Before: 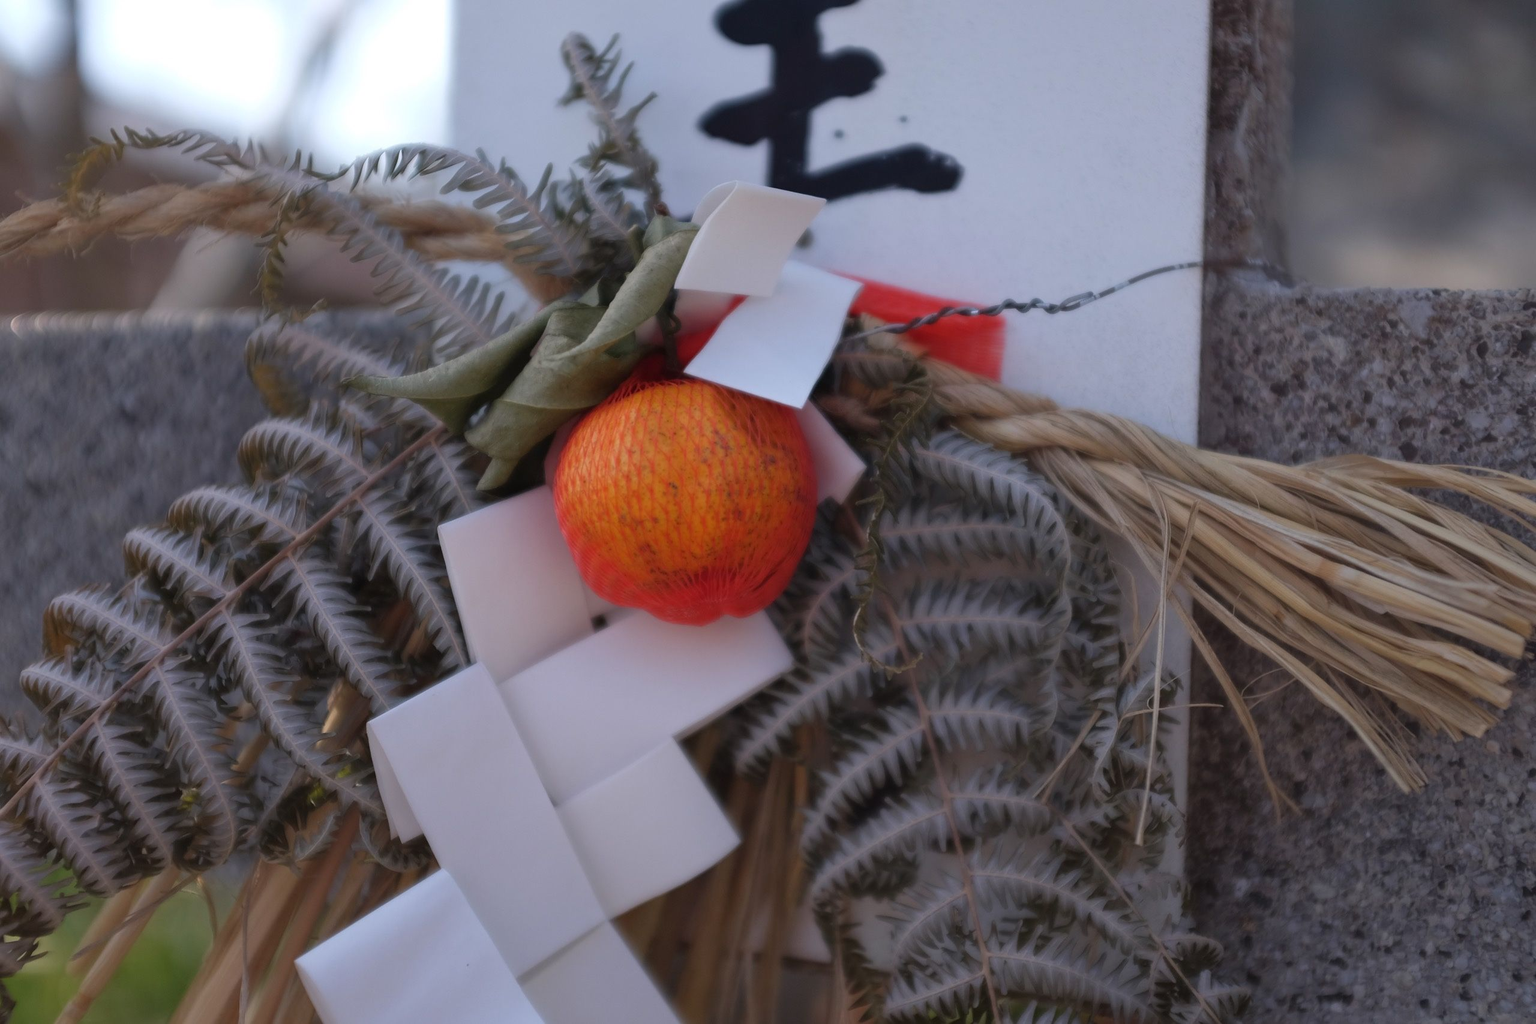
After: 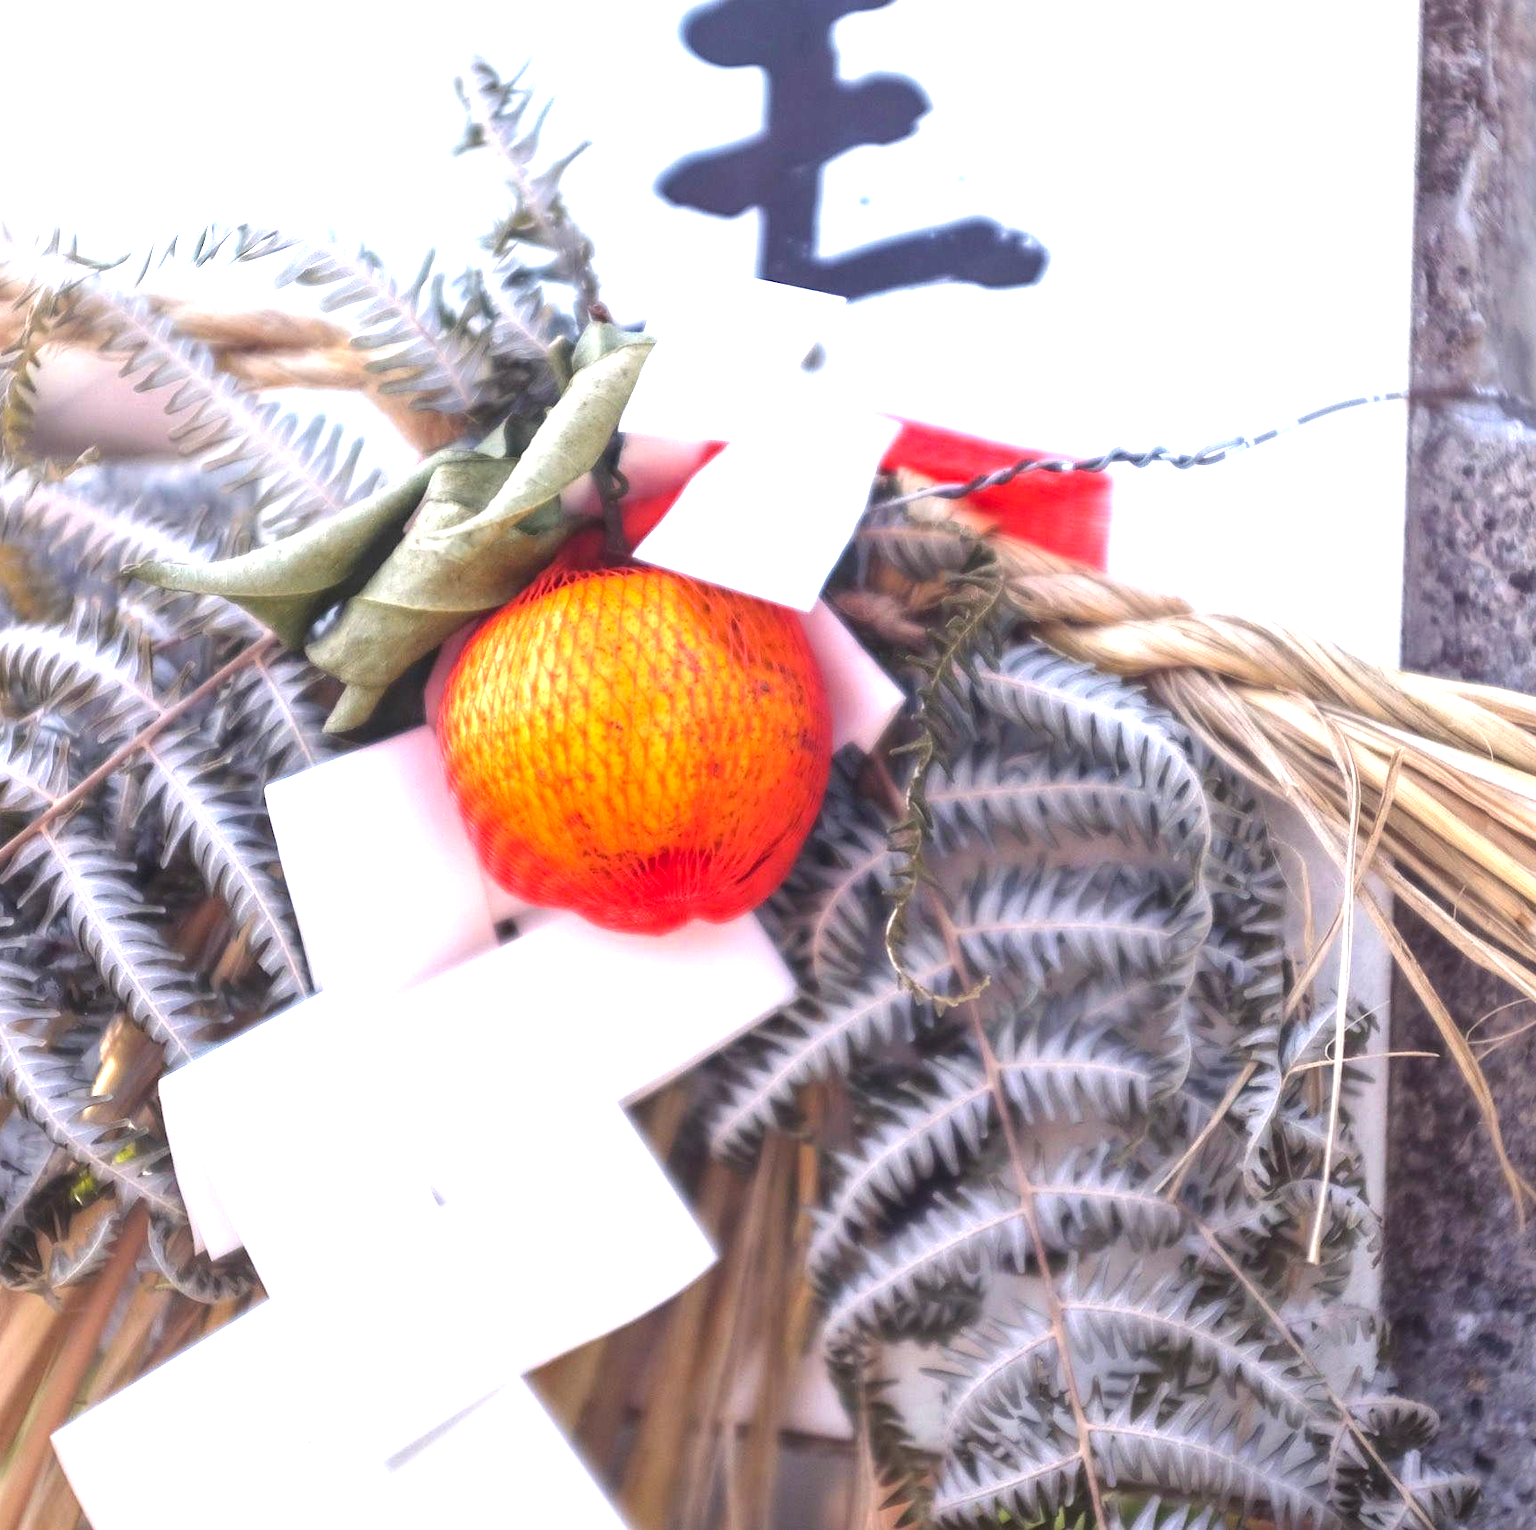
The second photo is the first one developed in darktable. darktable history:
local contrast: on, module defaults
color balance rgb: shadows lift › luminance -21.267%, shadows lift › chroma 6.68%, shadows lift › hue 270.99°, perceptual saturation grading › global saturation 9.656%, perceptual brilliance grading › global brilliance 18.746%
crop: left 16.955%, right 16.103%
exposure: black level correction 0, exposure 1.585 EV, compensate highlight preservation false
